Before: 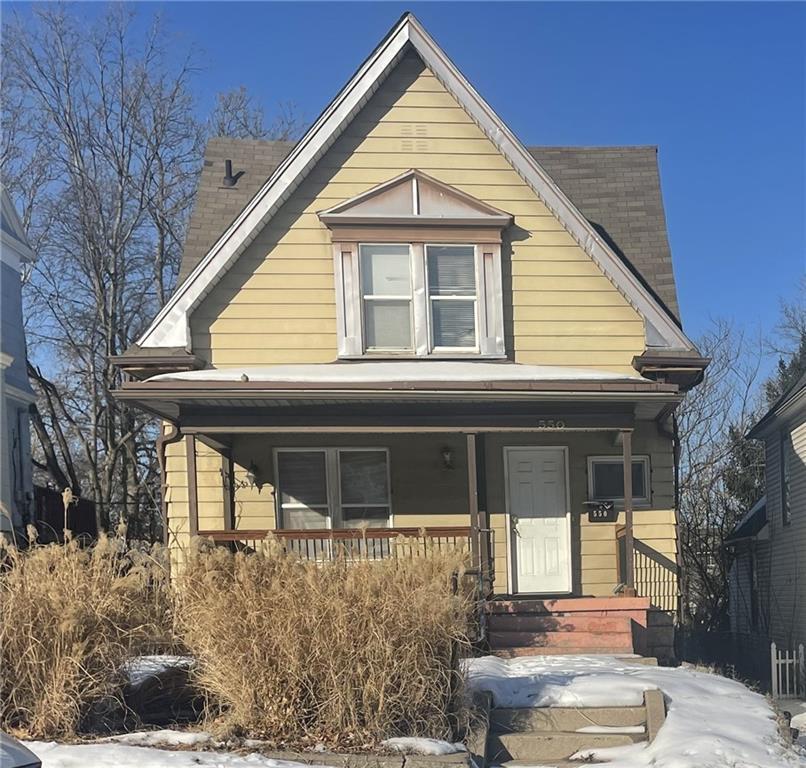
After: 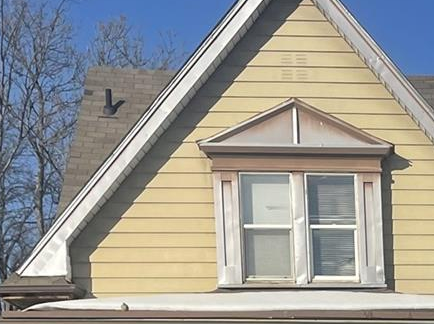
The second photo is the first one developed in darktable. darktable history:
crop: left 14.893%, top 9.255%, right 31.215%, bottom 48.458%
